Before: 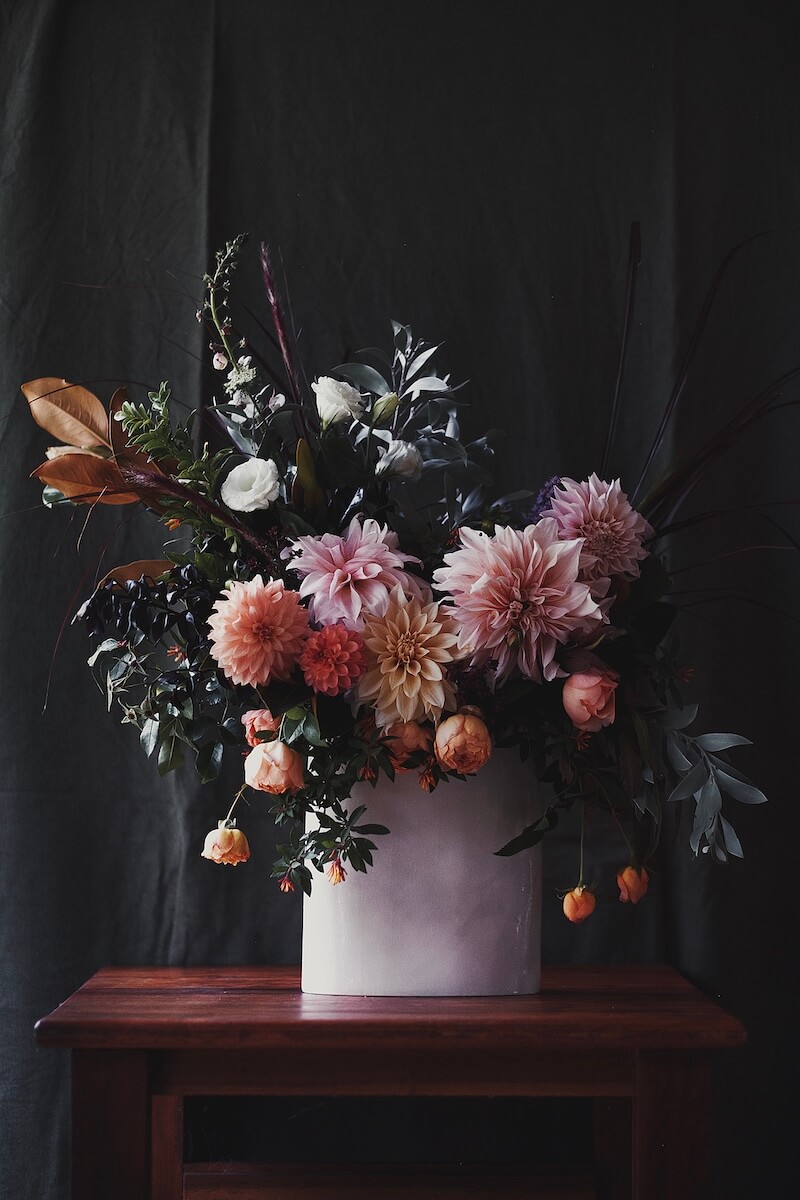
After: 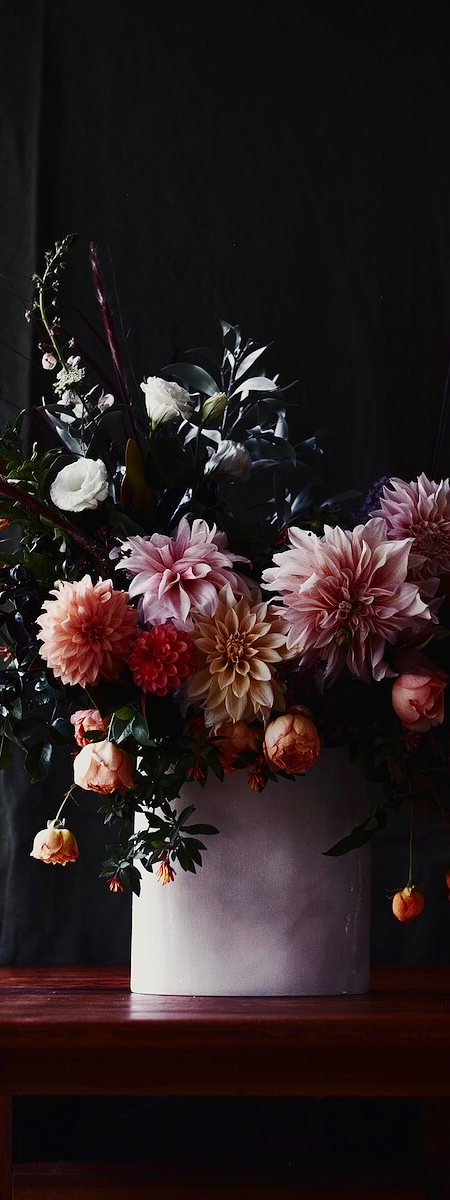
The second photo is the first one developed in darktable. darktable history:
contrast brightness saturation: contrast 0.2, brightness -0.11, saturation 0.1
crop: left 21.496%, right 22.254%
